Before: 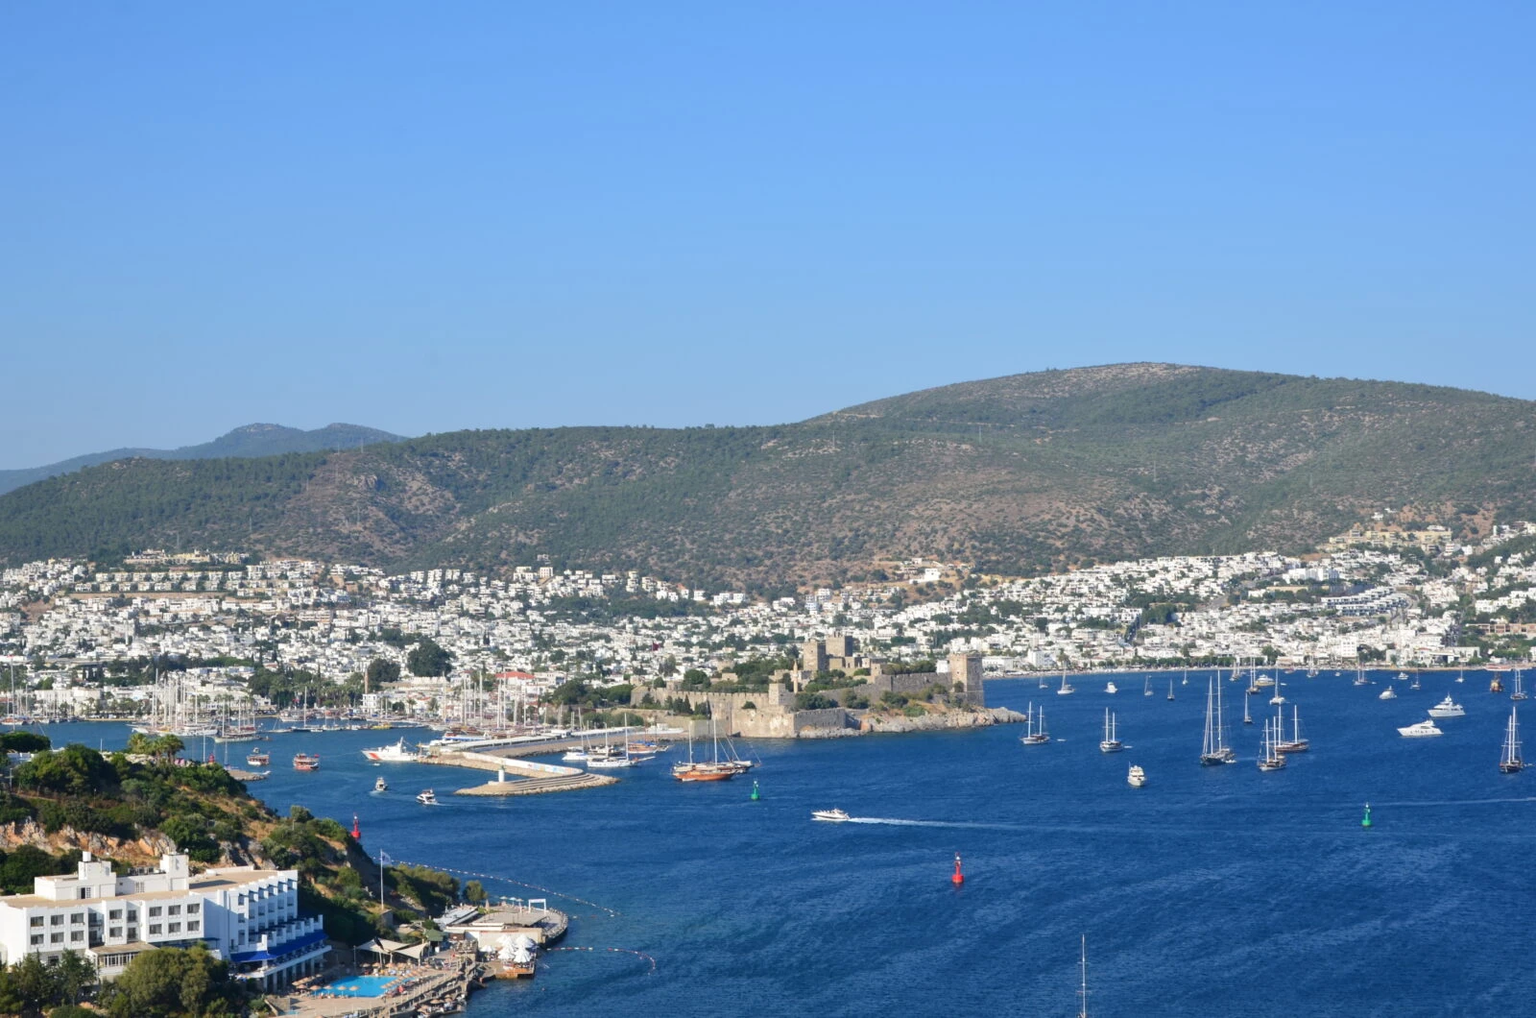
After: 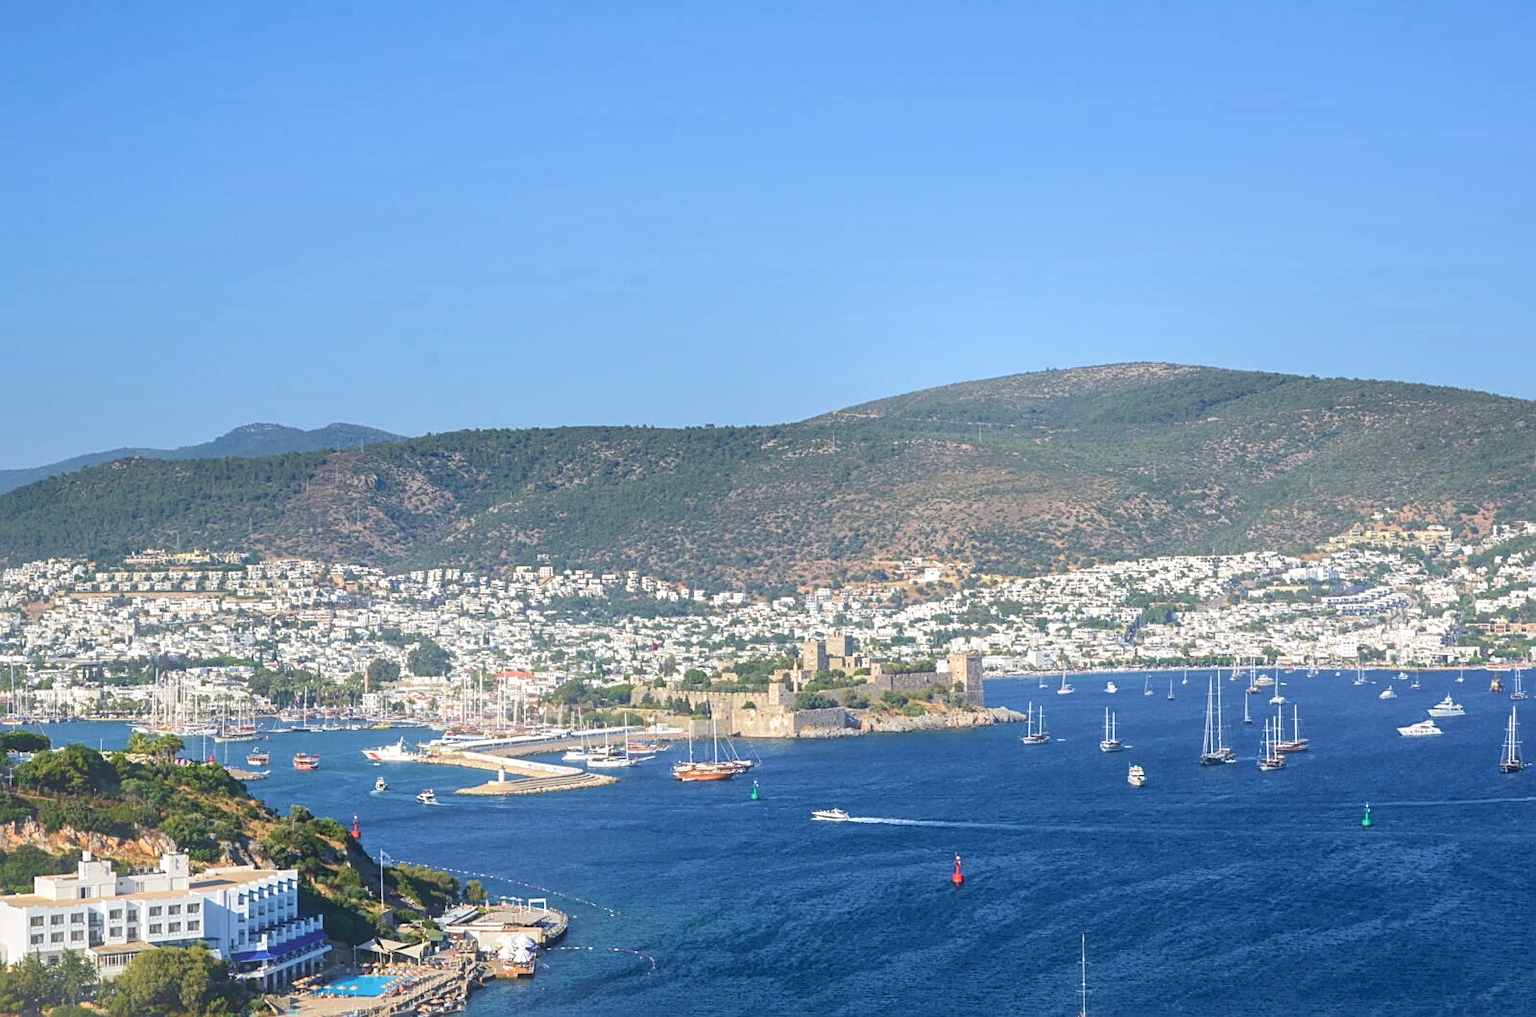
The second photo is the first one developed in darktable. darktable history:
velvia: on, module defaults
bloom: on, module defaults
sharpen: on, module defaults
local contrast: on, module defaults
